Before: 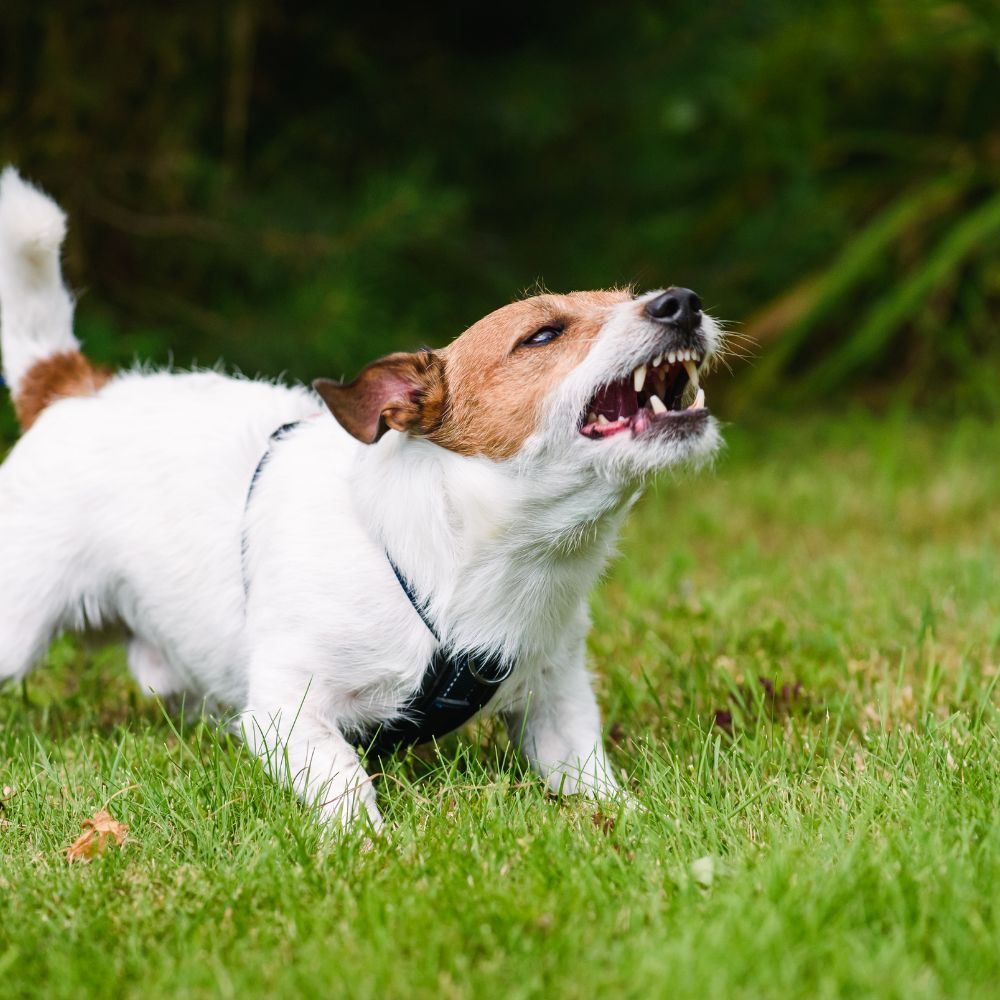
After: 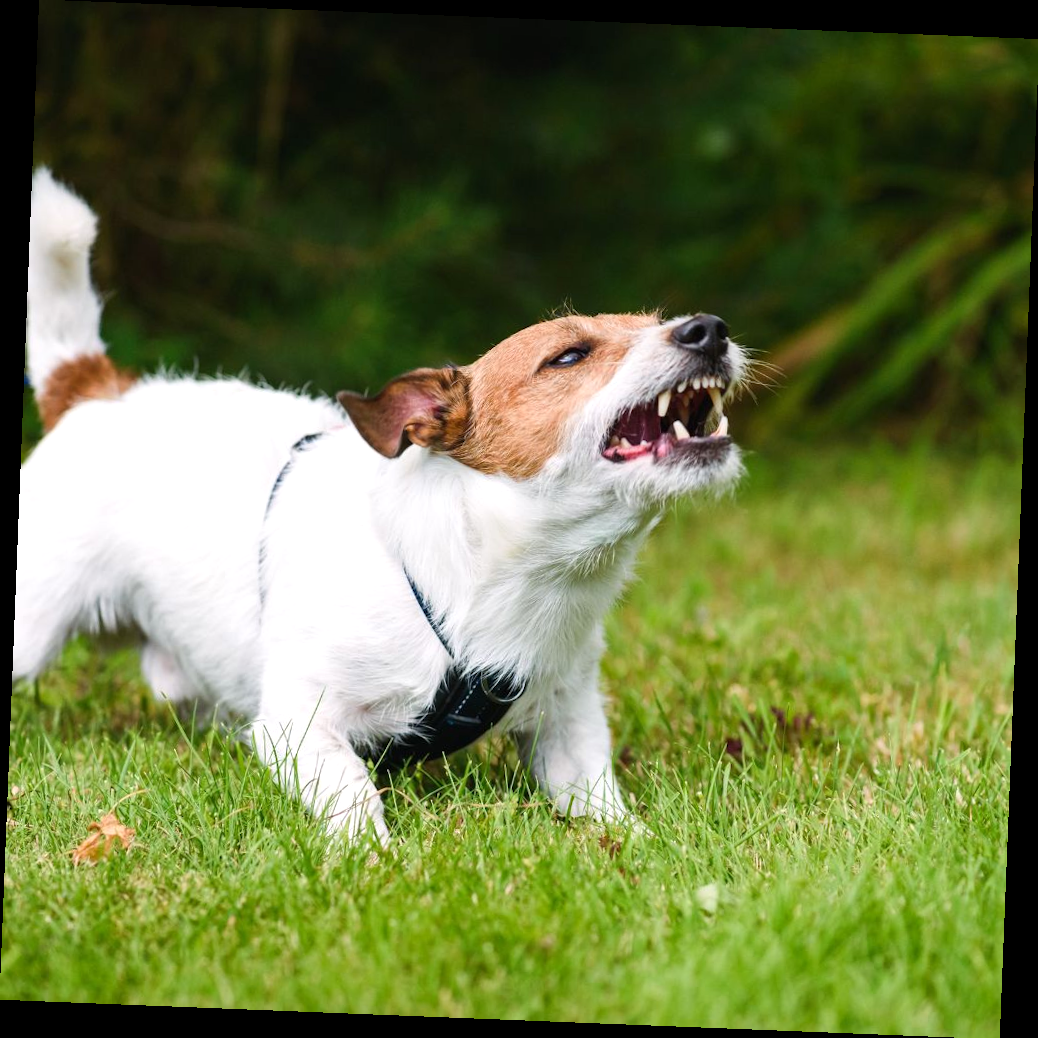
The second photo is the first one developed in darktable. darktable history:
exposure: exposure 0.2 EV, compensate highlight preservation false
rotate and perspective: rotation 2.27°, automatic cropping off
